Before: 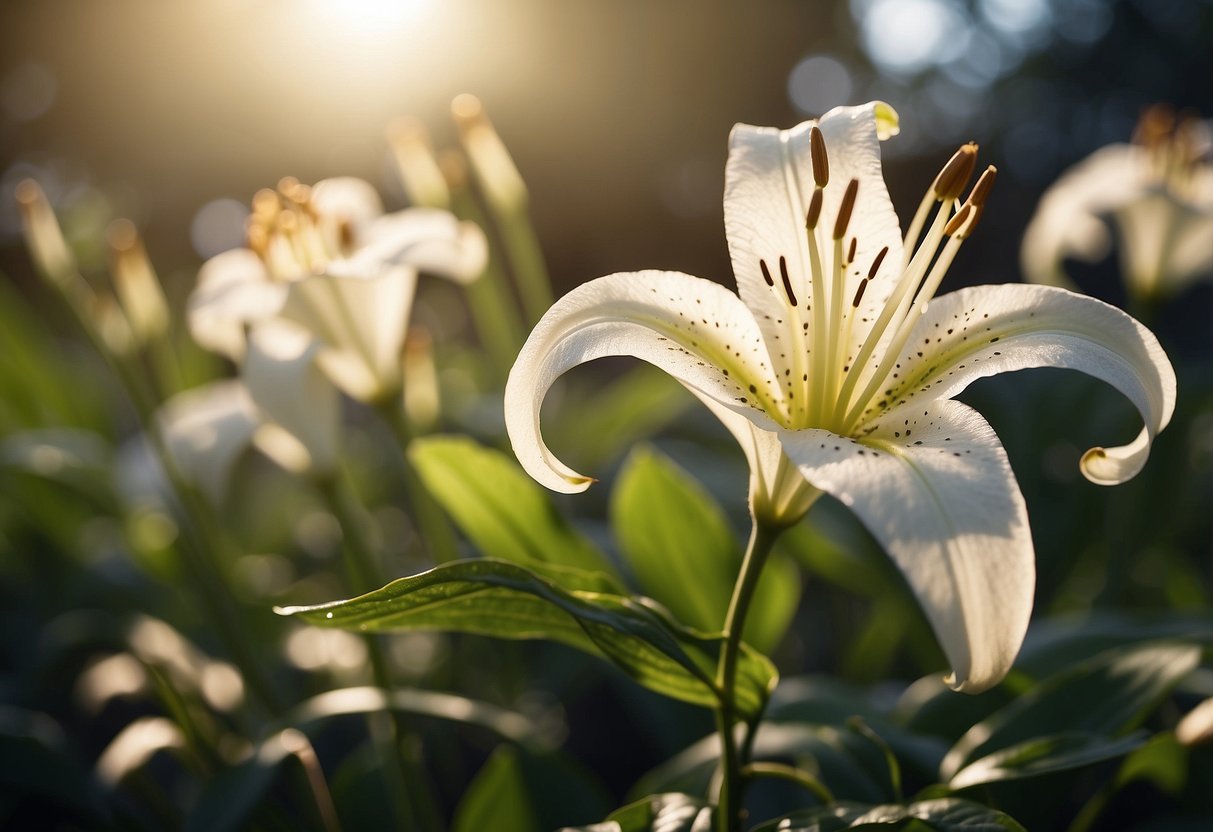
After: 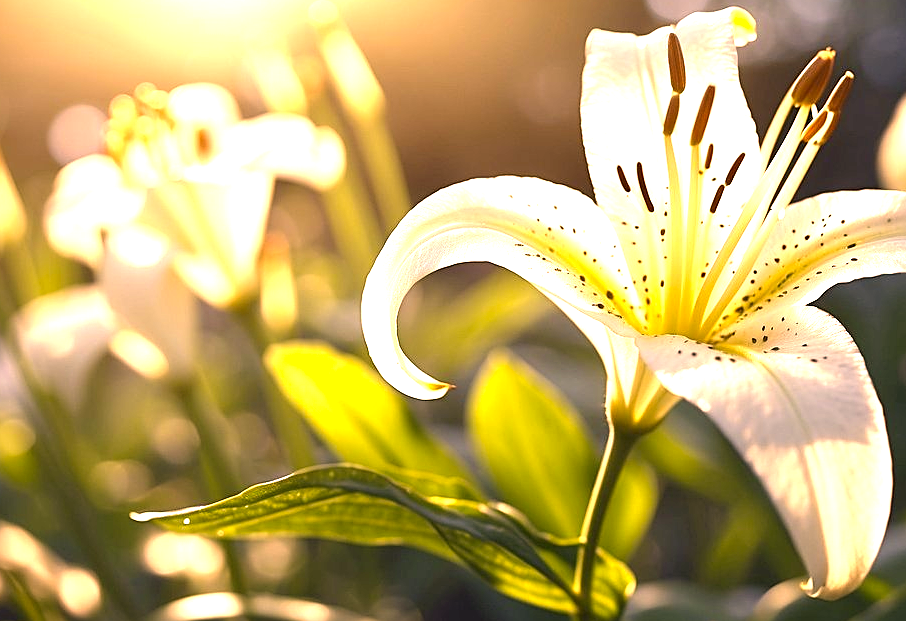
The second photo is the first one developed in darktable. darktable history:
sharpen: on, module defaults
crop and rotate: left 11.831%, top 11.346%, right 13.429%, bottom 13.899%
color correction: highlights a* 17.88, highlights b* 18.79
exposure: black level correction 0, exposure 1.5 EV, compensate exposure bias true, compensate highlight preservation false
